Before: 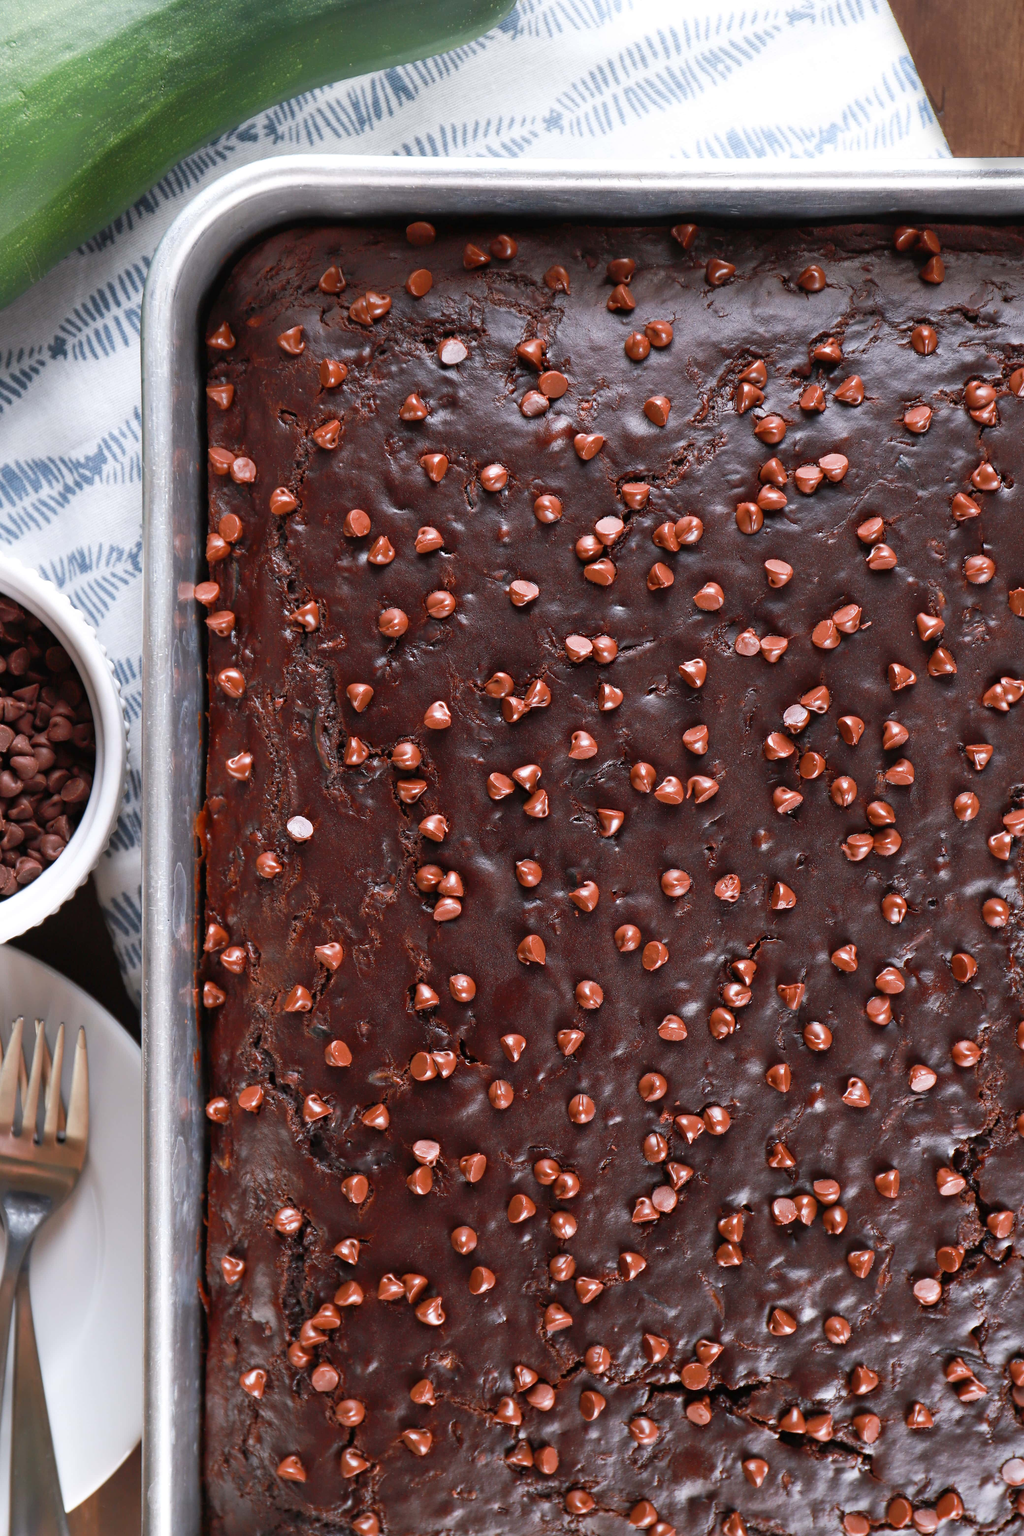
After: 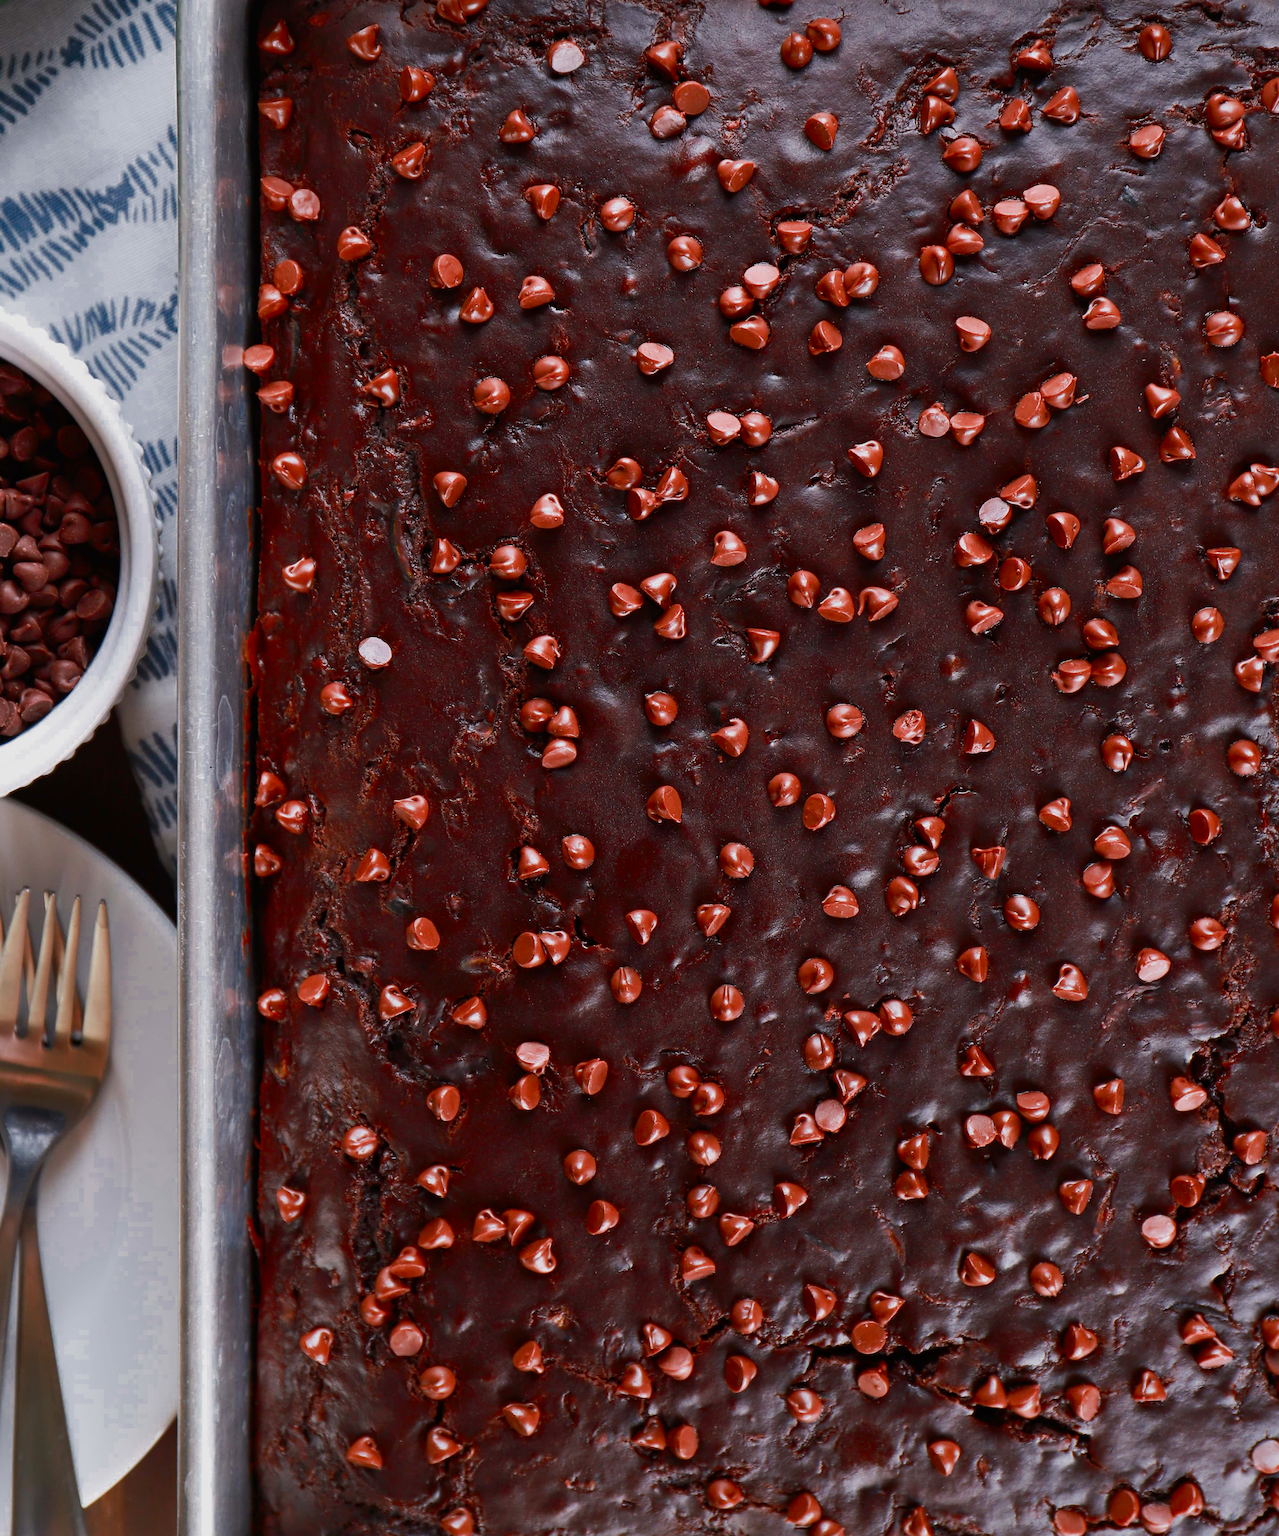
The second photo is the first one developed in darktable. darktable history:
color zones: curves: ch0 [(0, 0.497) (0.143, 0.5) (0.286, 0.5) (0.429, 0.483) (0.571, 0.116) (0.714, -0.006) (0.857, 0.28) (1, 0.497)]
crop and rotate: top 19.944%
contrast brightness saturation: contrast 0.173, saturation 0.307
exposure: exposure -0.489 EV, compensate highlight preservation false
